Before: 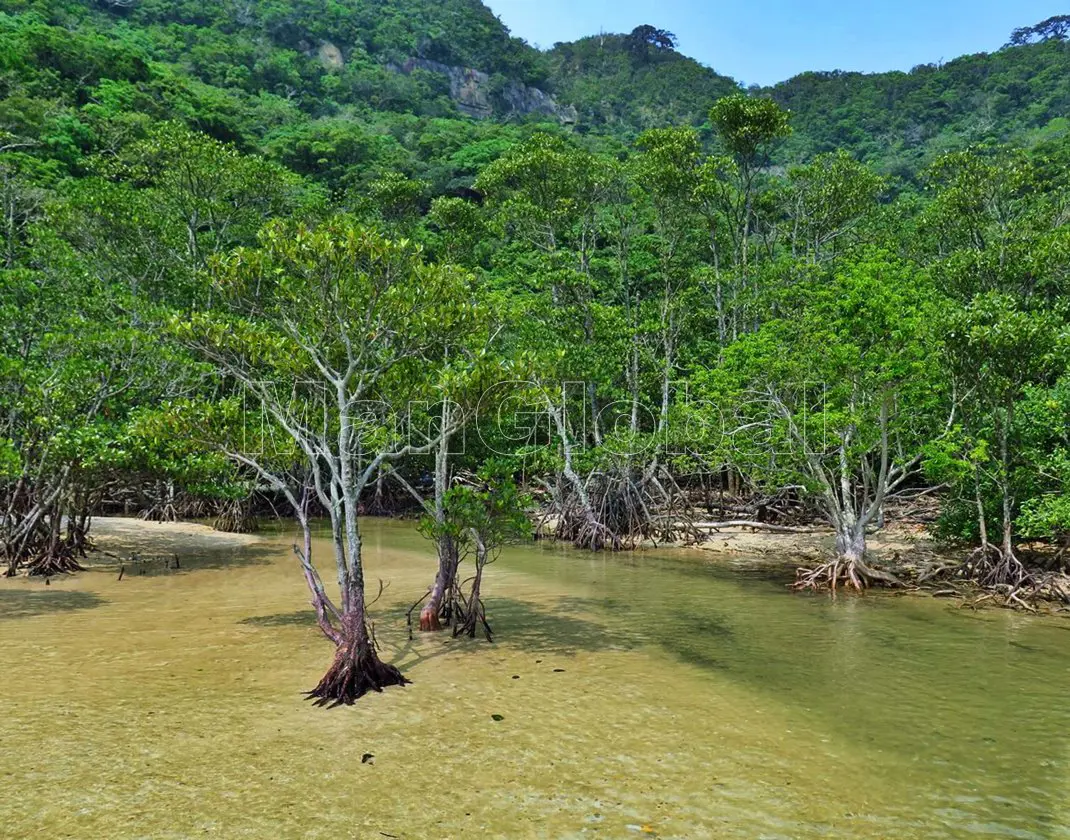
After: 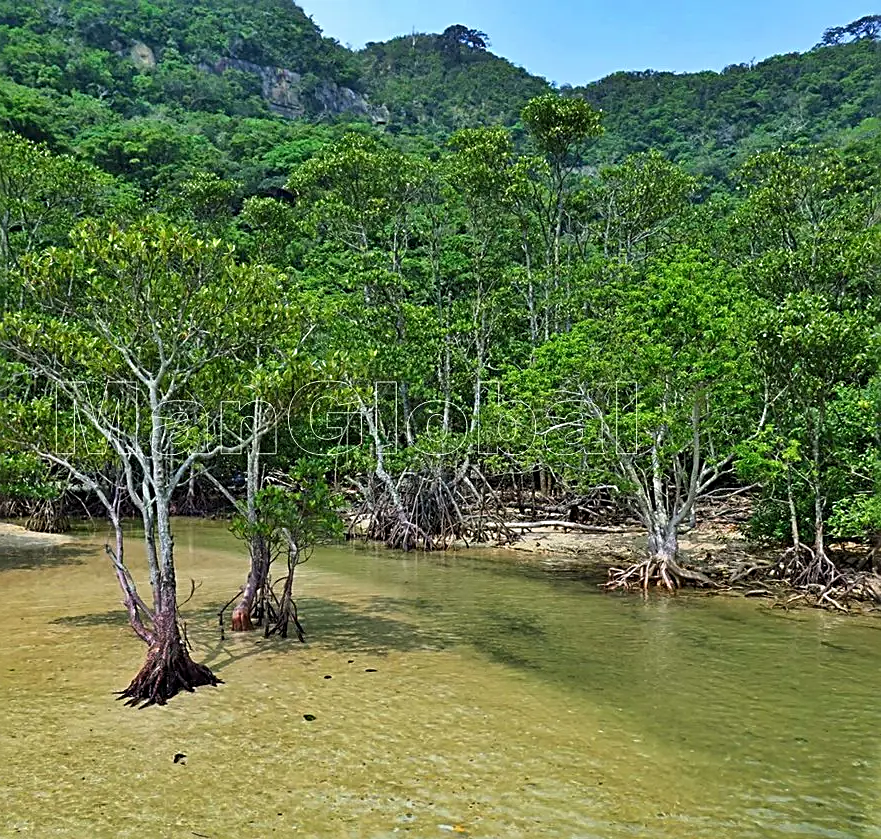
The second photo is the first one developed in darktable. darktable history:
sharpen: radius 2.715, amount 0.653
crop: left 17.637%, bottom 0.027%
